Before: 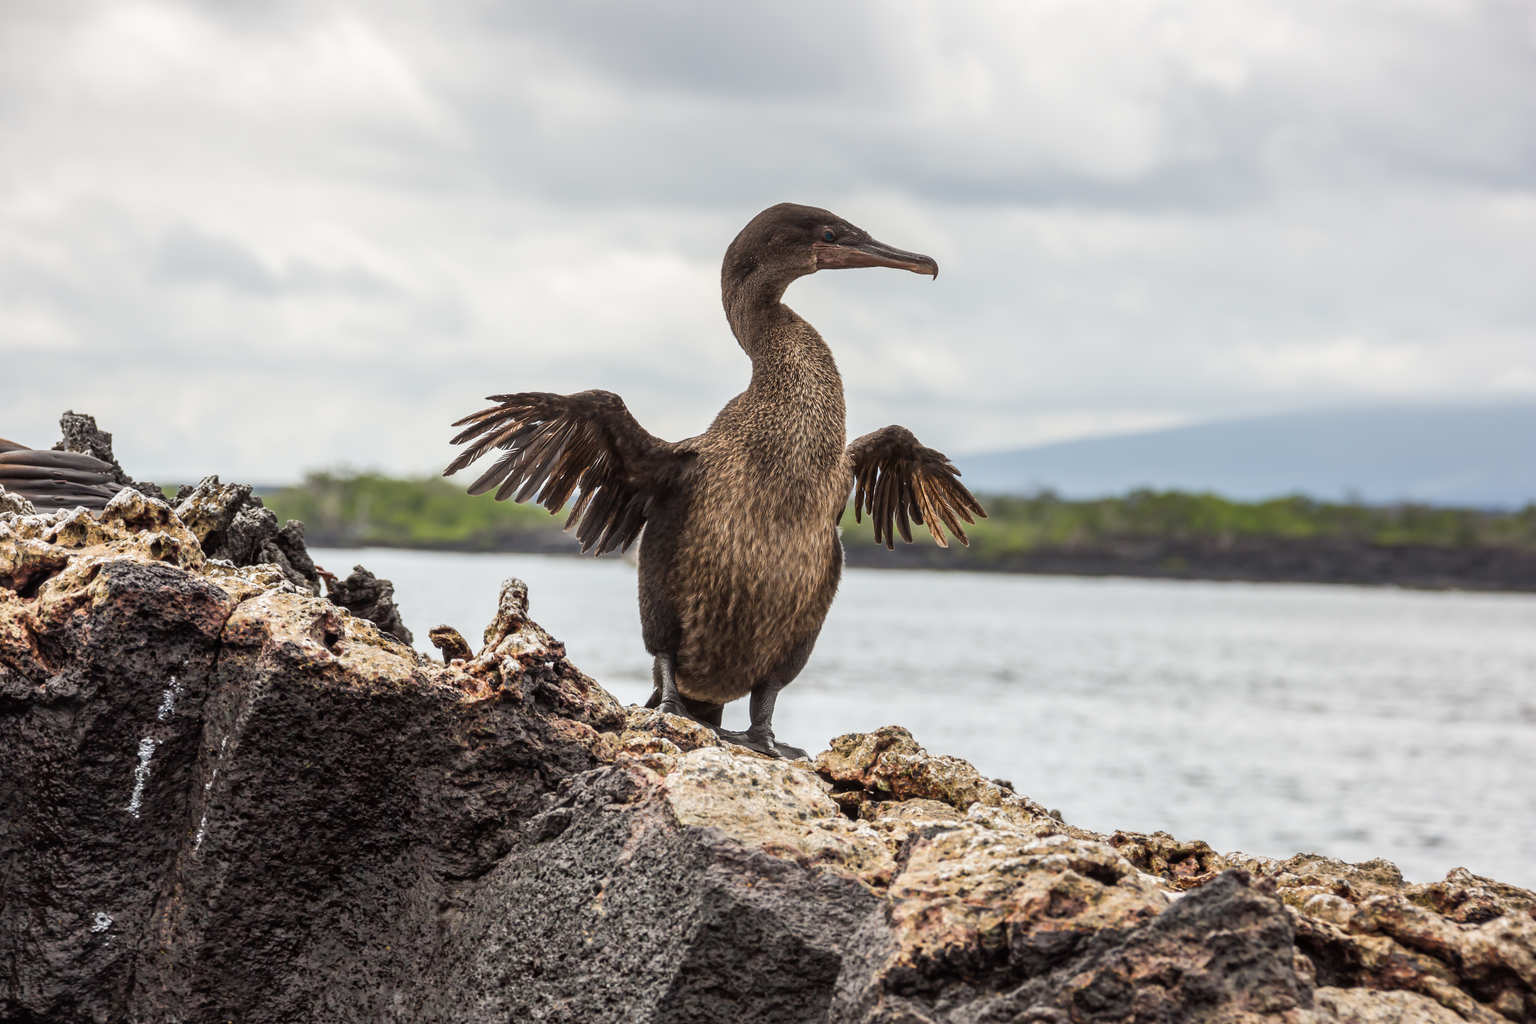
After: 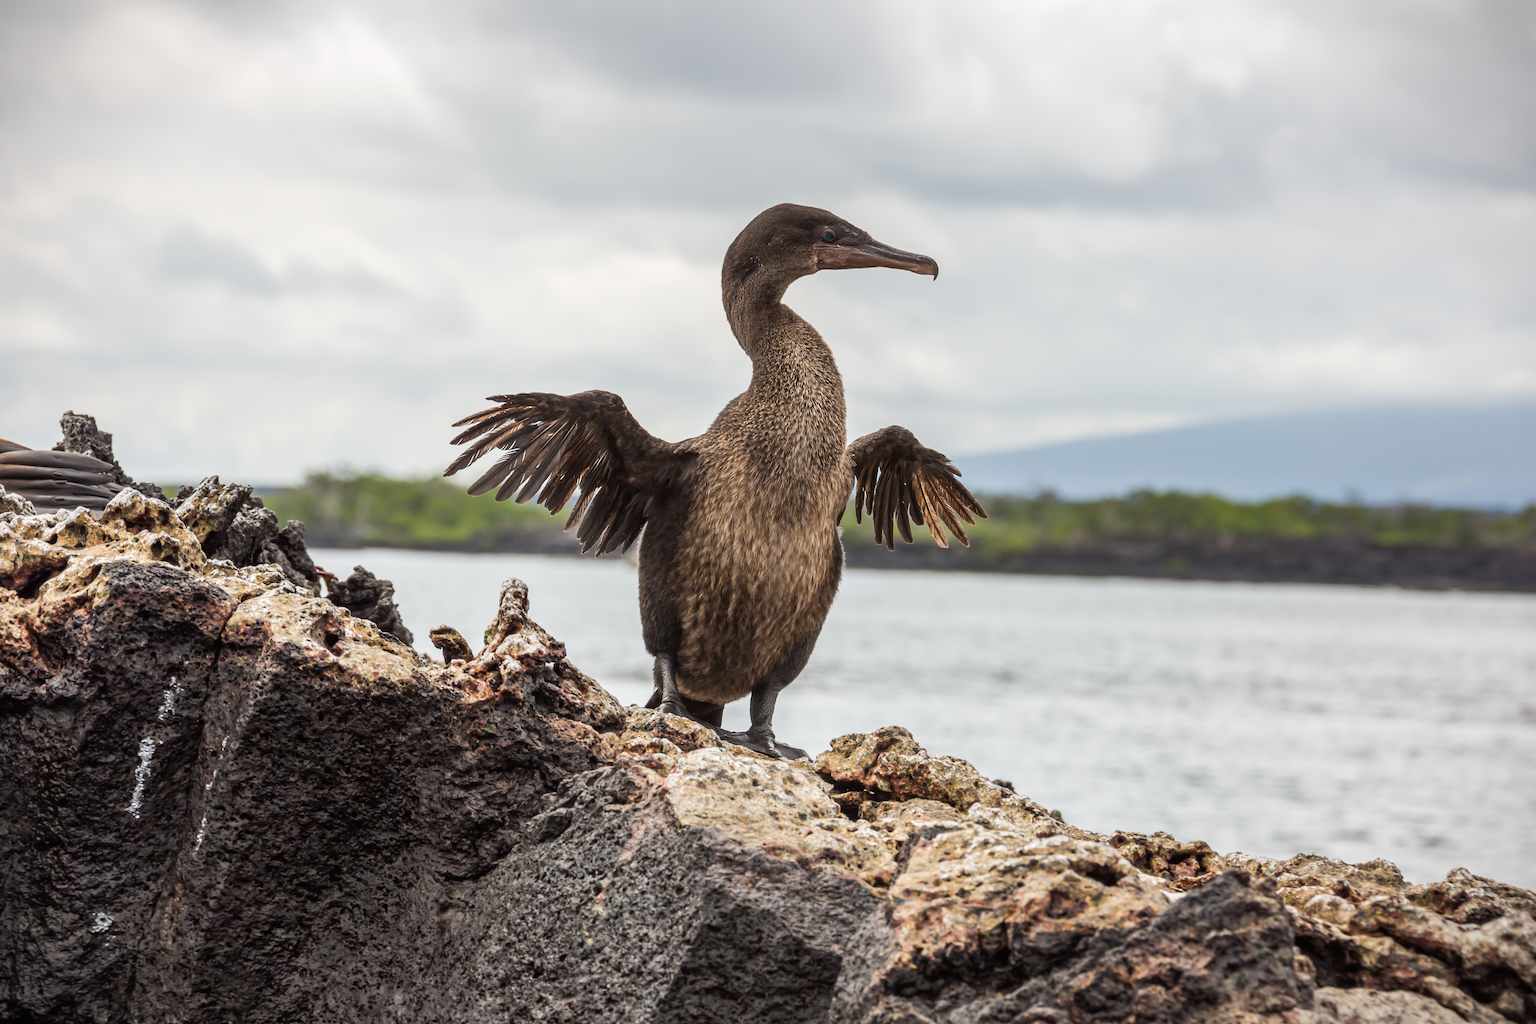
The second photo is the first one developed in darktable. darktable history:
vignetting: fall-off start 97.21%, brightness -0.523, saturation -0.513, width/height ratio 1.187, unbound false
